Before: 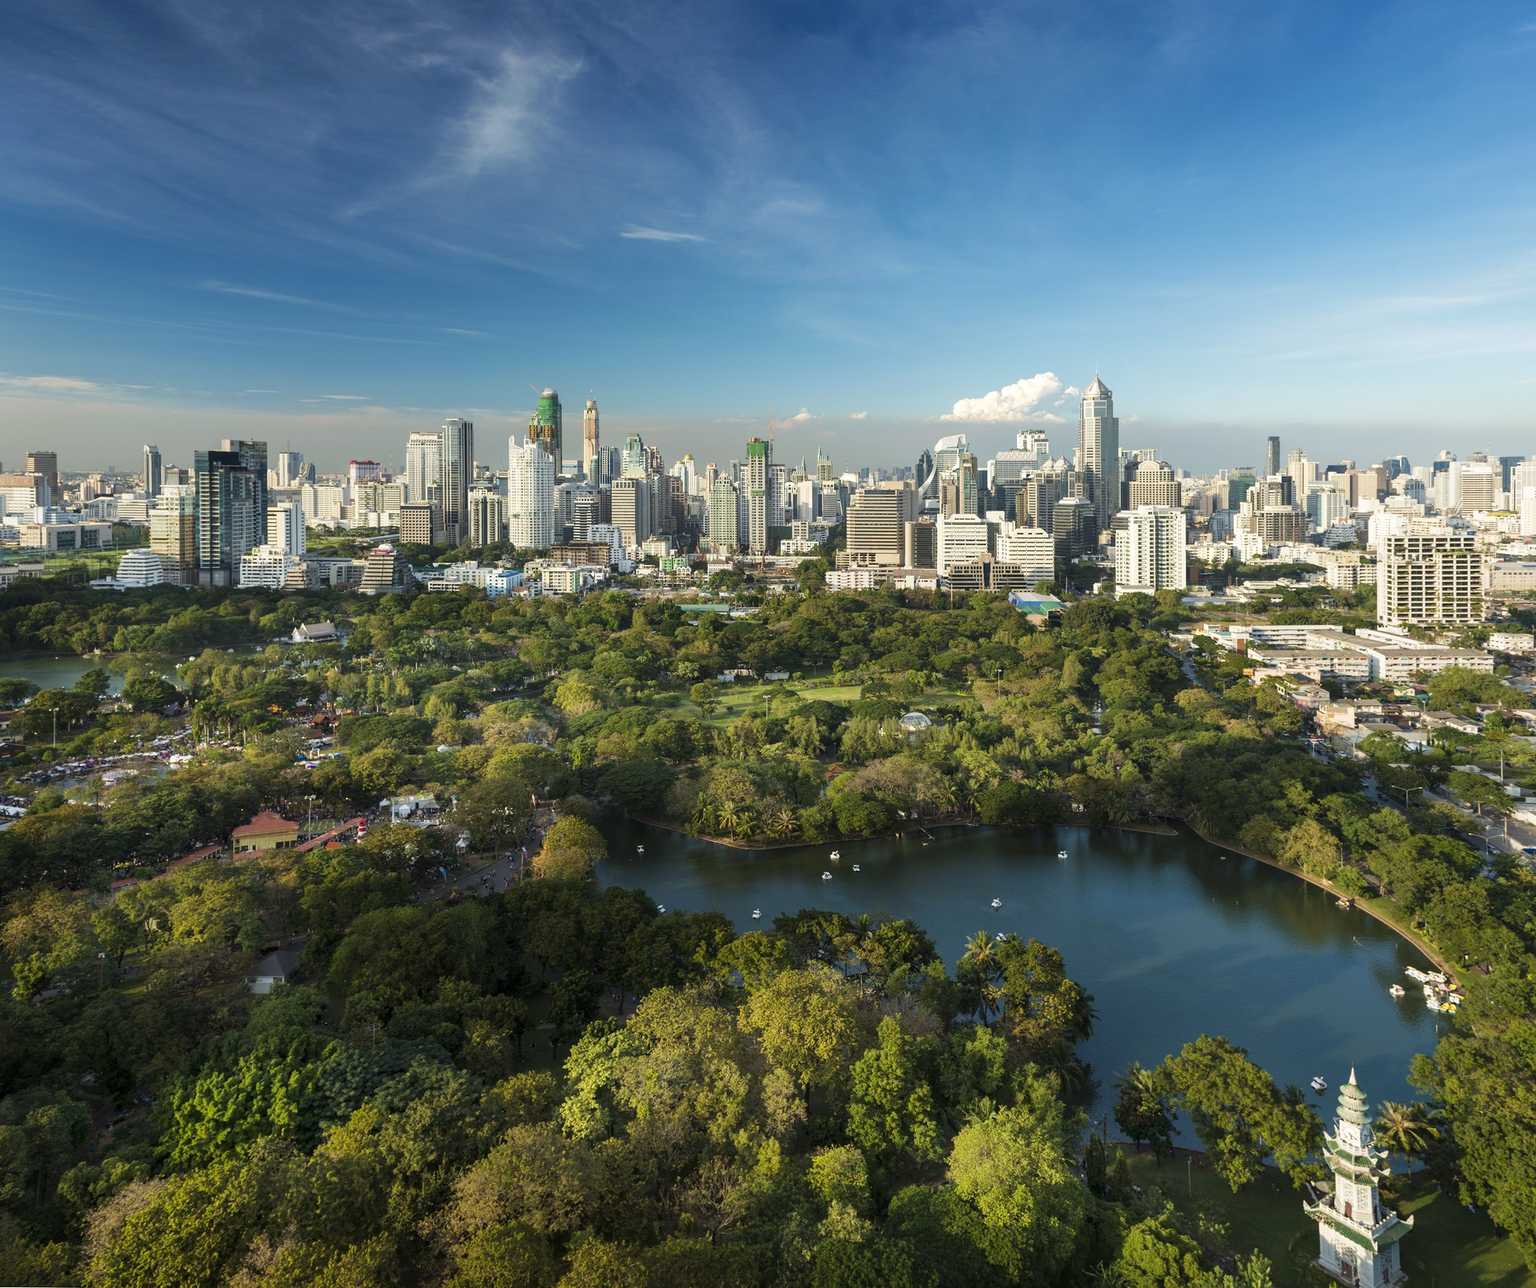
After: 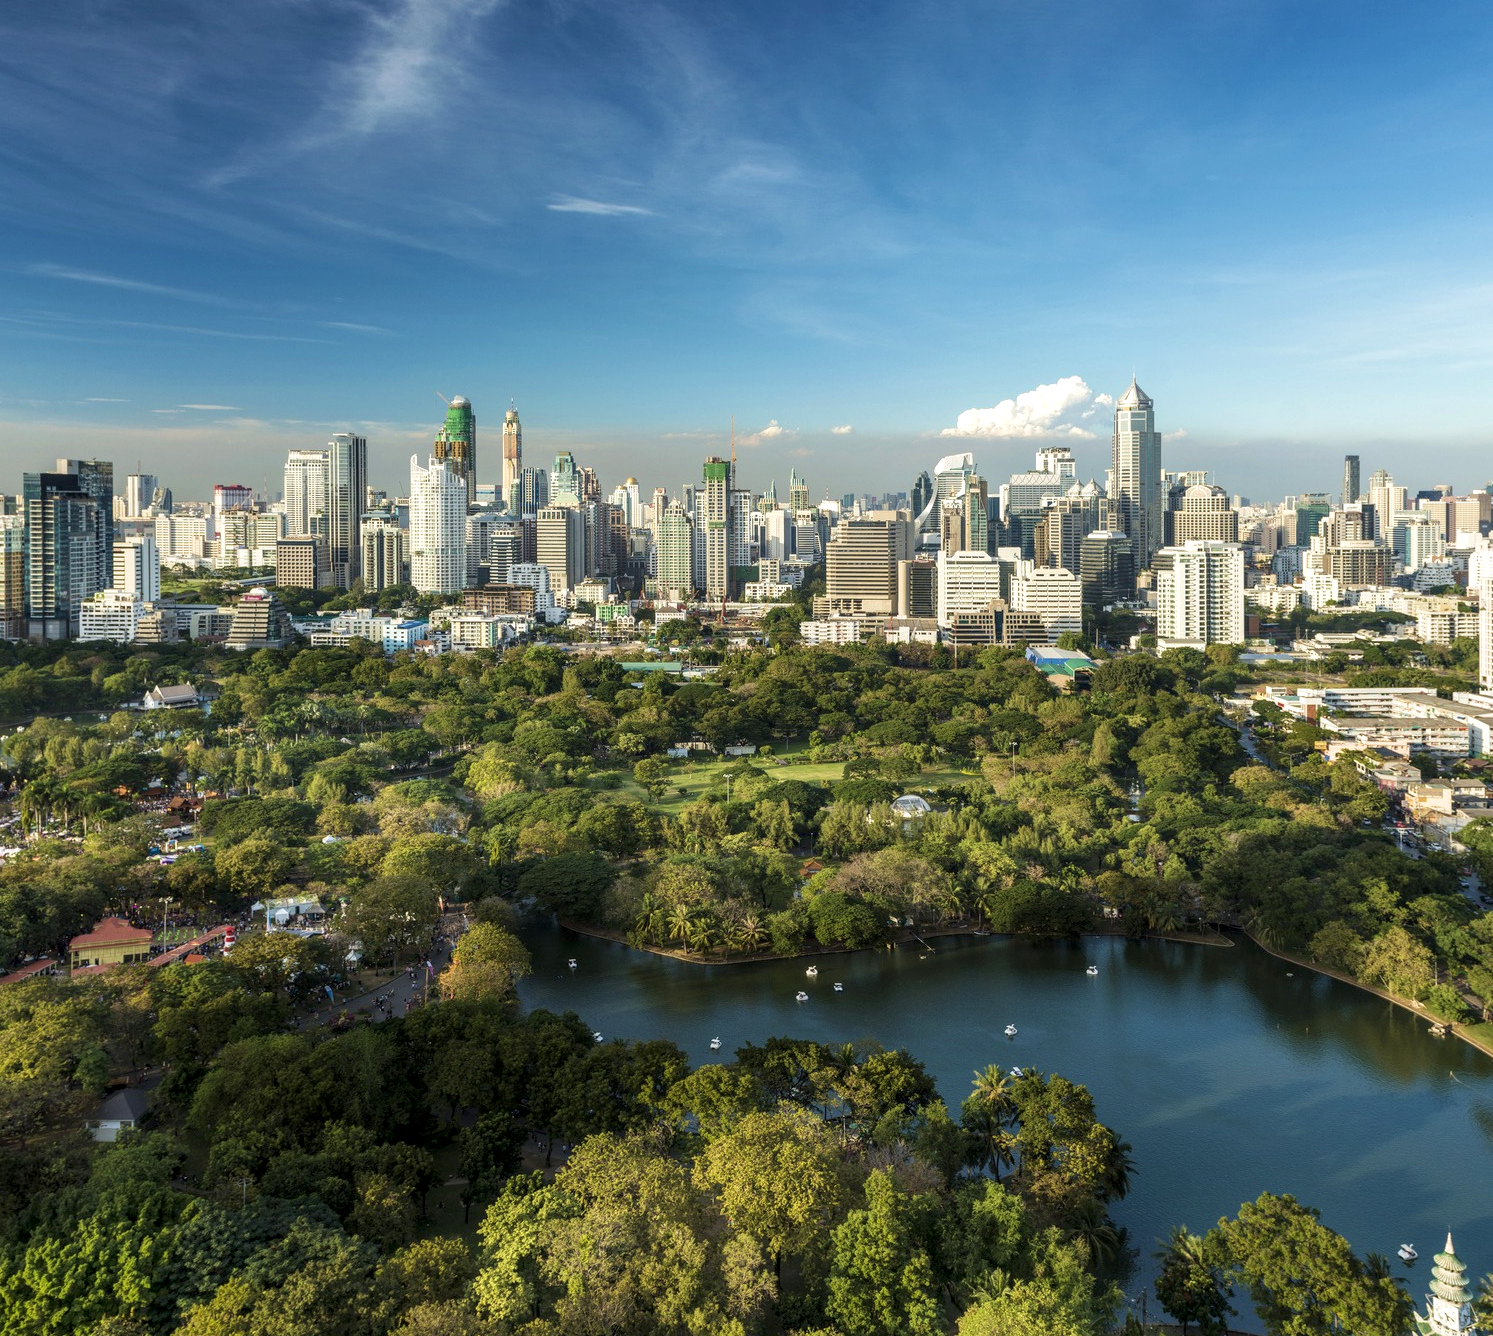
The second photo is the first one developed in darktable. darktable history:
crop: left 11.454%, top 5.18%, right 9.563%, bottom 10.574%
local contrast: detail 130%
velvia: strength 15.24%
